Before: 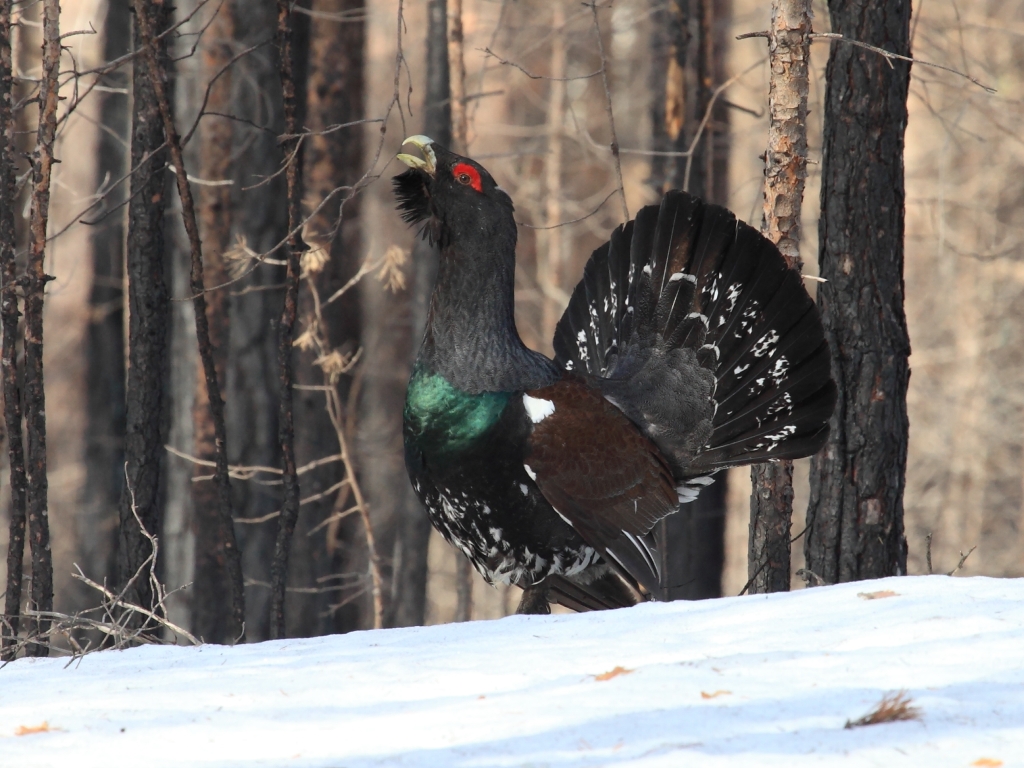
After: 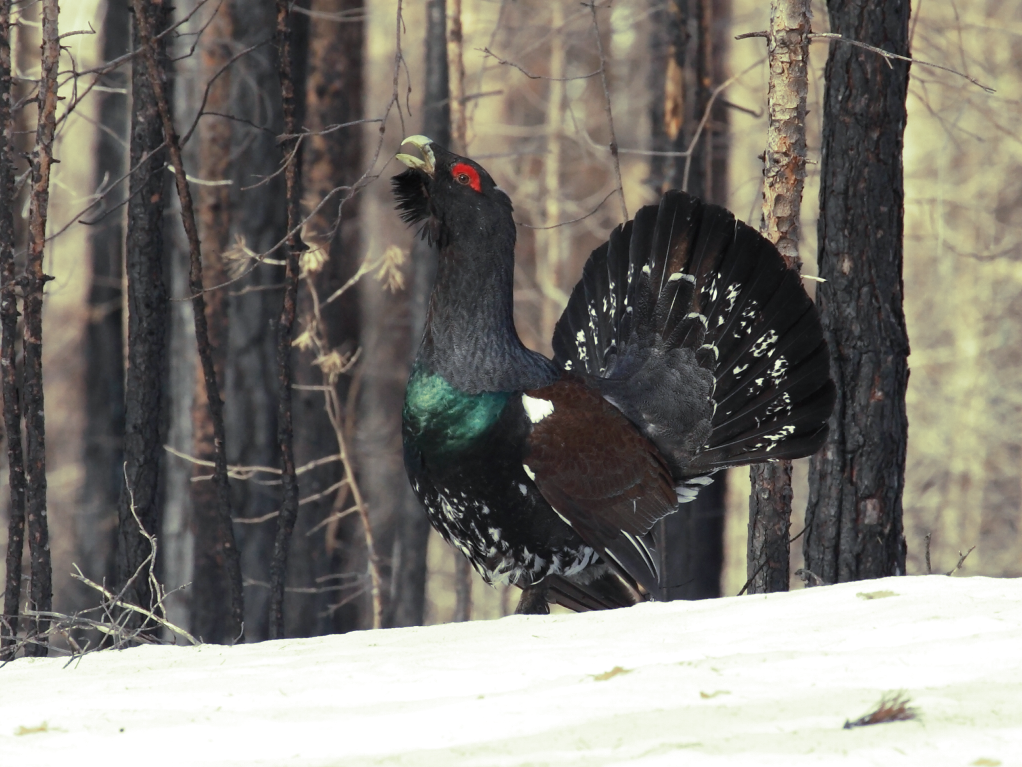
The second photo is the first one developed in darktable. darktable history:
split-toning: shadows › hue 290.82°, shadows › saturation 0.34, highlights › saturation 0.38, balance 0, compress 50%
crop and rotate: left 0.126%
white balance: red 0.974, blue 1.044
